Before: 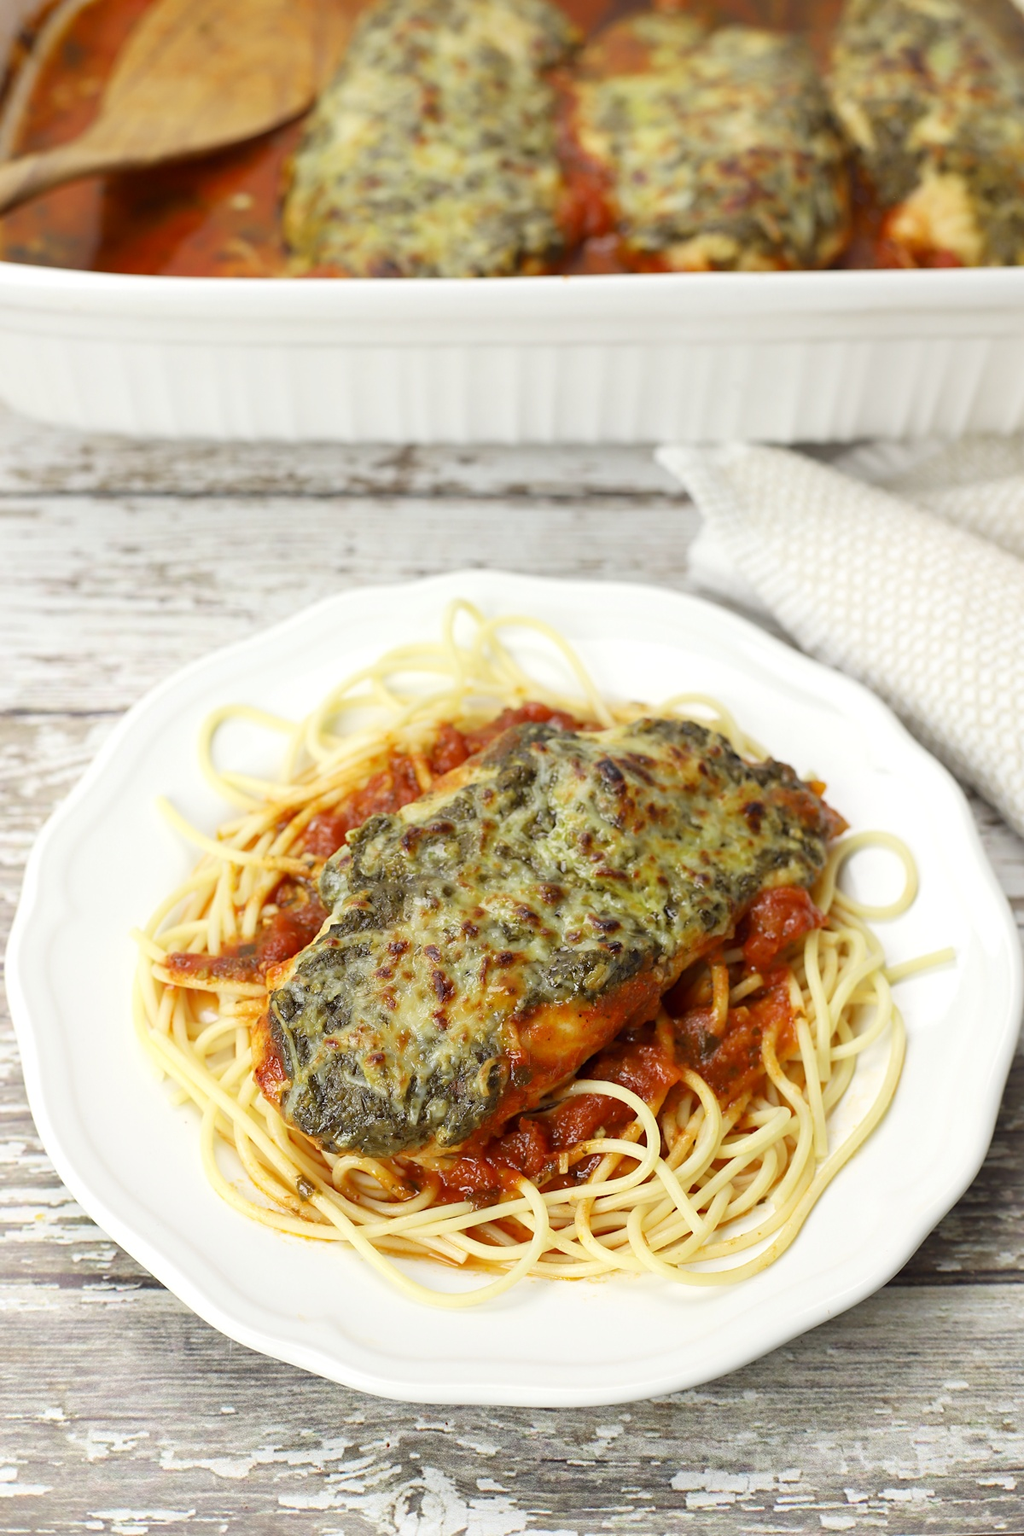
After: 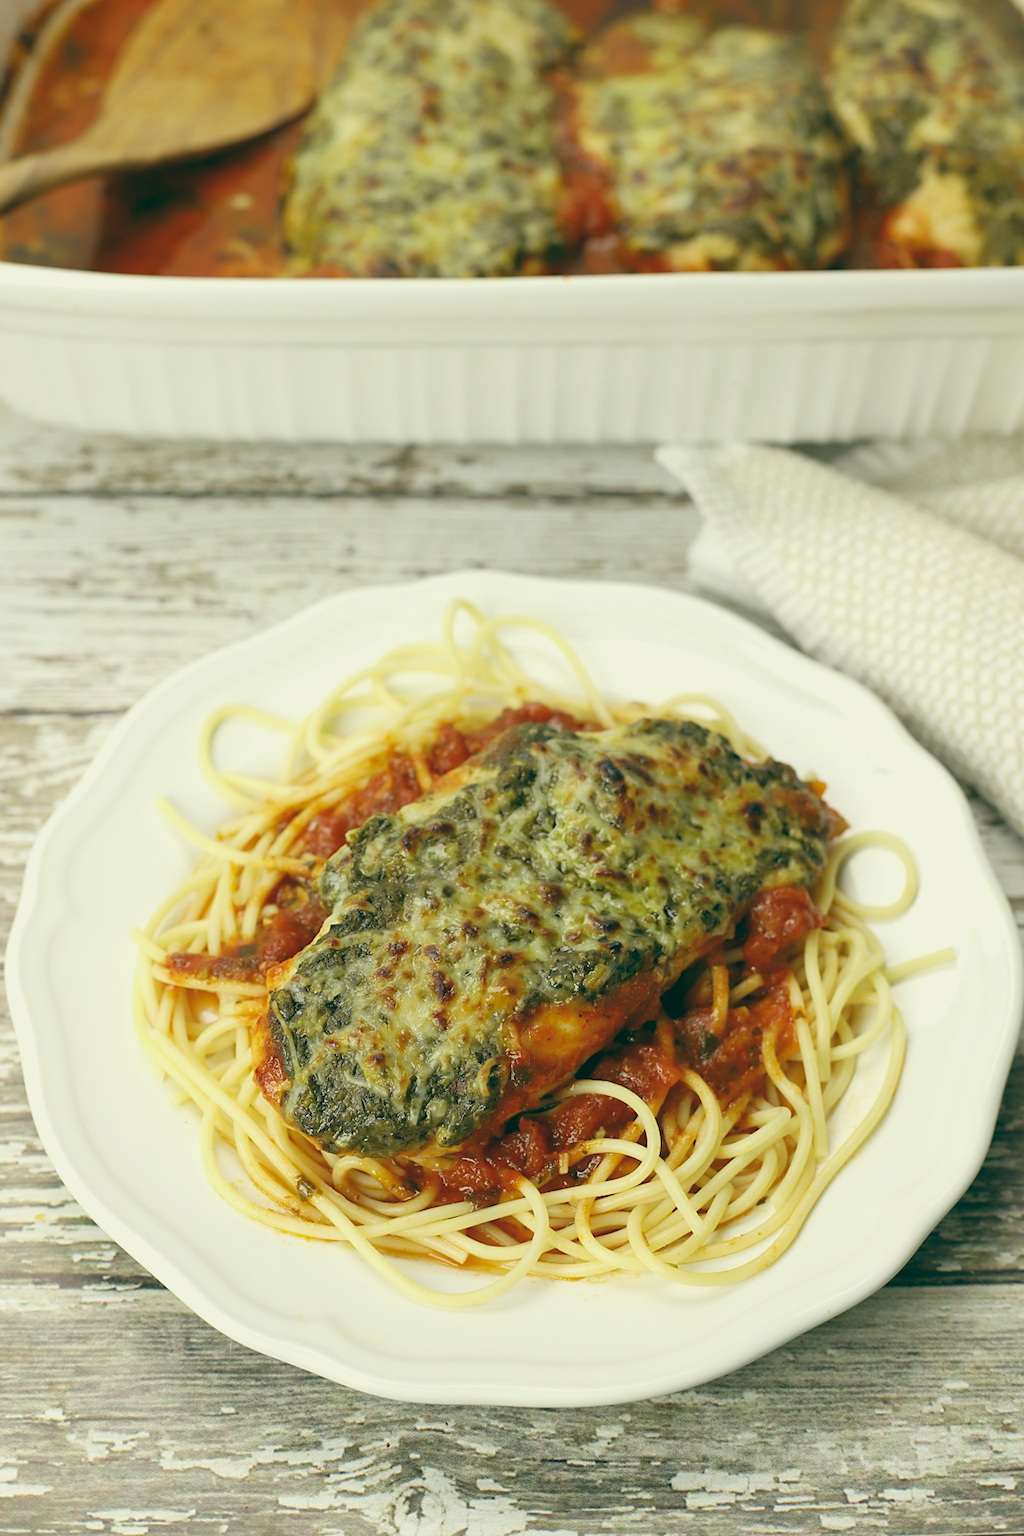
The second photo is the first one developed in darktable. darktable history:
rgb levels: preserve colors max RGB
color balance: lift [1.005, 0.99, 1.007, 1.01], gamma [1, 1.034, 1.032, 0.966], gain [0.873, 1.055, 1.067, 0.933]
